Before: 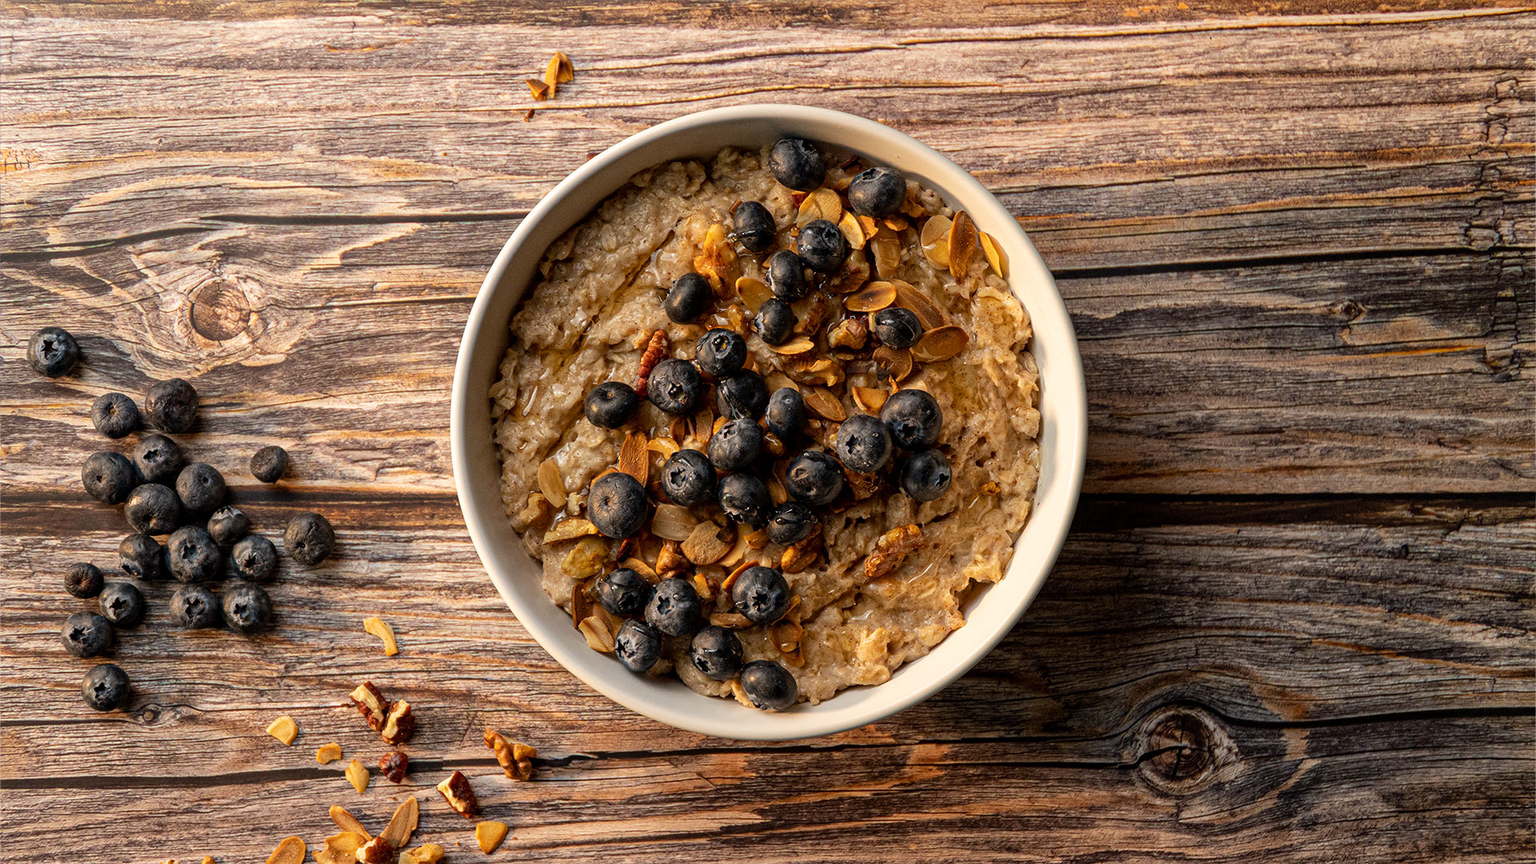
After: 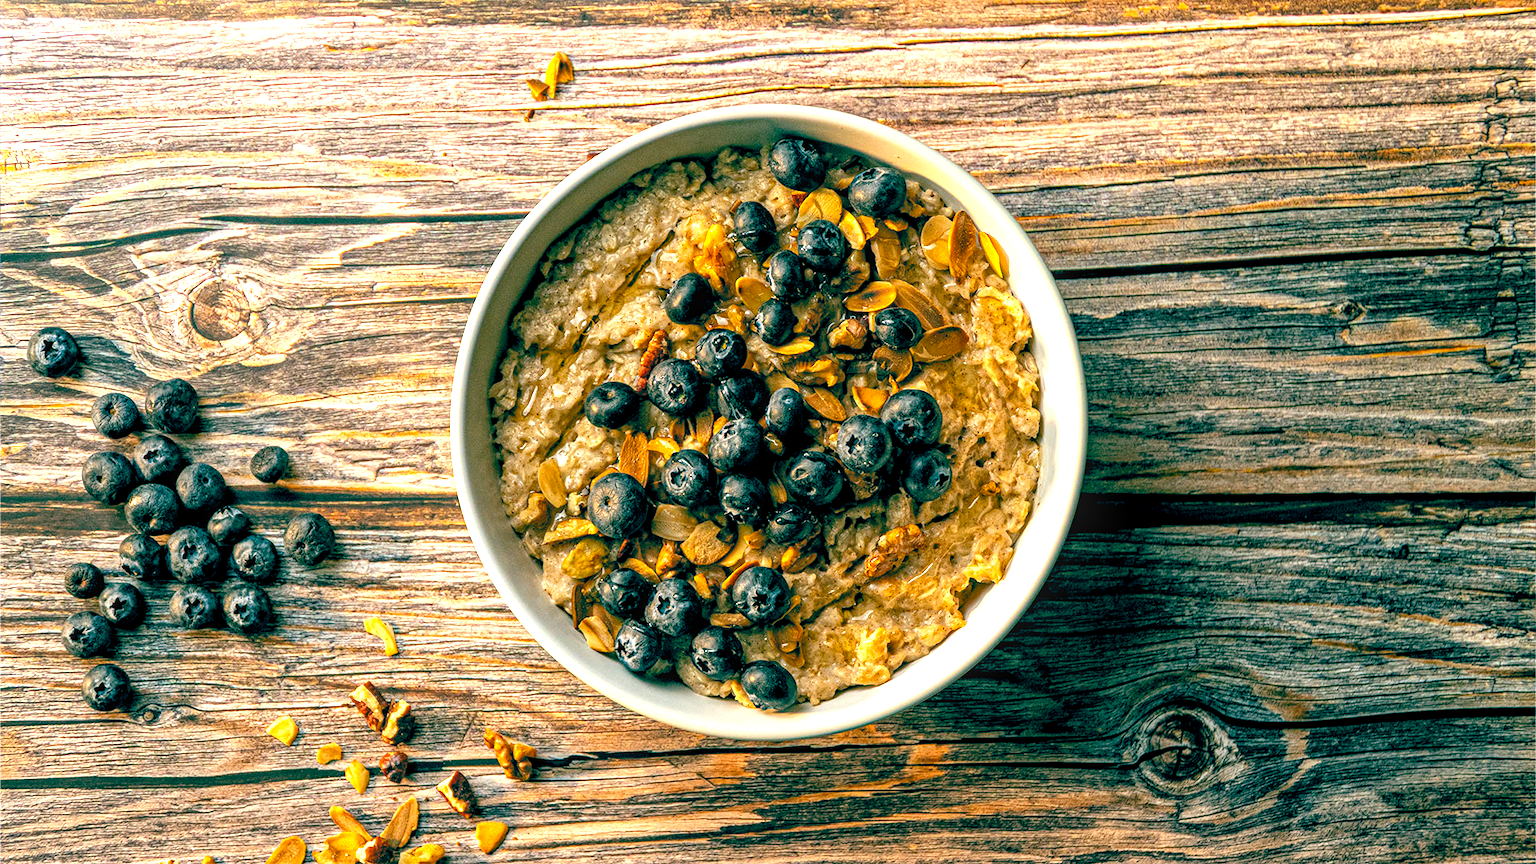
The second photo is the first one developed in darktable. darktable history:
haze removal: compatibility mode true, adaptive false
color balance rgb: shadows lift › chroma 1.026%, shadows lift › hue 31.23°, global offset › luminance -0.54%, global offset › chroma 0.909%, global offset › hue 175.77°, perceptual saturation grading › global saturation 30.341%, global vibrance -17.715%, contrast -5.931%
local contrast: on, module defaults
exposure: black level correction 0, exposure 1.099 EV, compensate highlight preservation false
